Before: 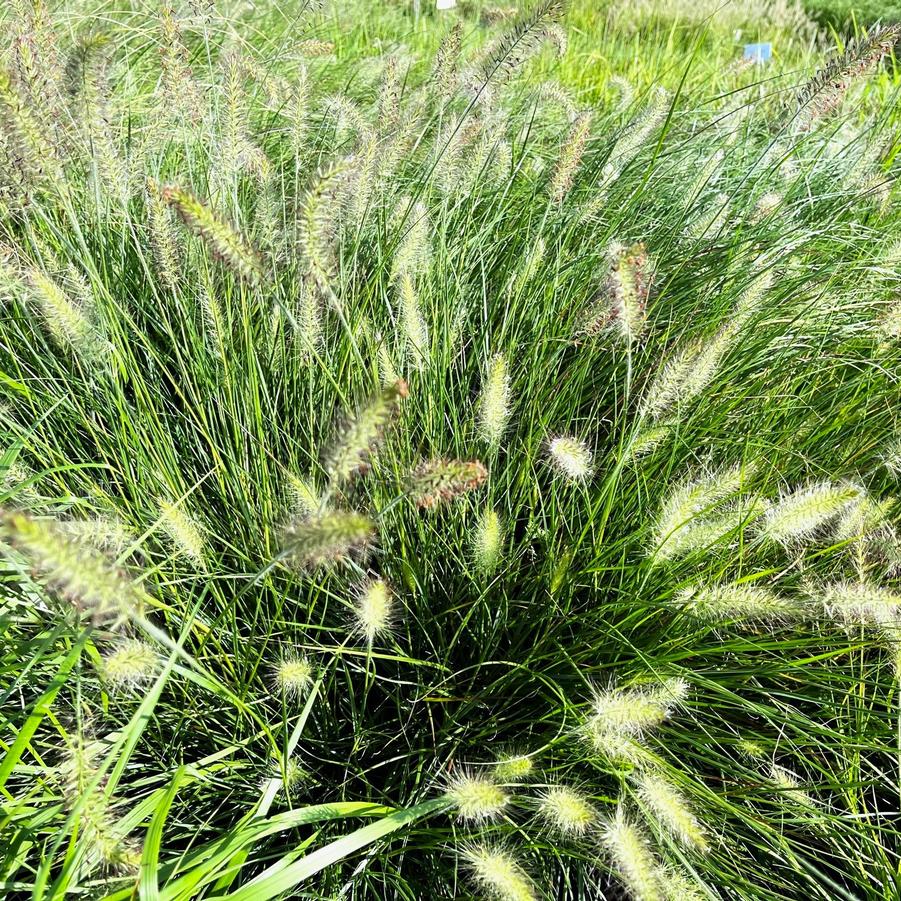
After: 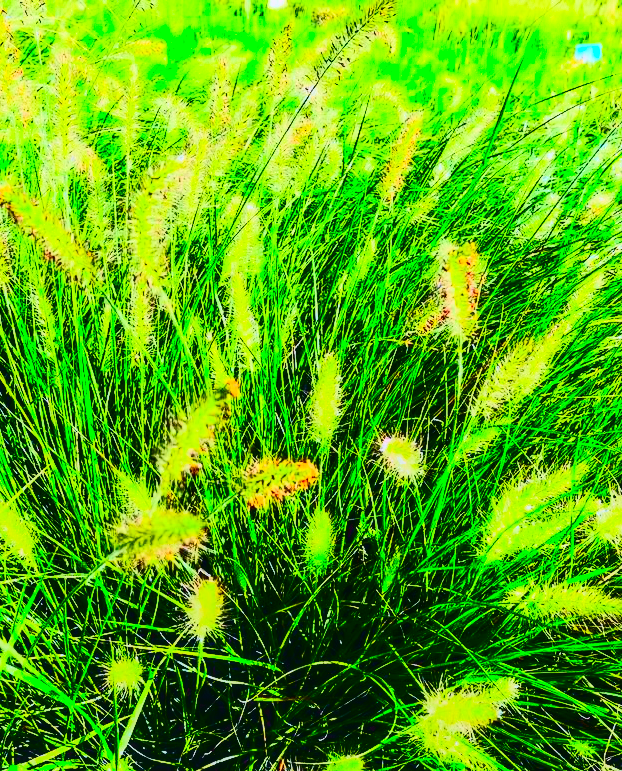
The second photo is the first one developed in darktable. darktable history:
crop: left 18.761%, right 12.165%, bottom 14.396%
exposure: exposure 0.248 EV, compensate exposure bias true, compensate highlight preservation false
color correction: highlights a* 1.56, highlights b* -1.68, saturation 2.53
tone curve: curves: ch0 [(0, 0.008) (0.081, 0.044) (0.177, 0.123) (0.283, 0.253) (0.416, 0.449) (0.495, 0.524) (0.661, 0.756) (0.796, 0.859) (1, 0.951)]; ch1 [(0, 0) (0.161, 0.092) (0.35, 0.33) (0.392, 0.392) (0.427, 0.426) (0.479, 0.472) (0.505, 0.5) (0.521, 0.524) (0.567, 0.564) (0.583, 0.588) (0.625, 0.627) (0.678, 0.733) (1, 1)]; ch2 [(0, 0) (0.346, 0.362) (0.404, 0.427) (0.502, 0.499) (0.531, 0.523) (0.544, 0.561) (0.58, 0.59) (0.629, 0.642) (0.717, 0.678) (1, 1)], color space Lab, independent channels, preserve colors none
local contrast: detail 130%
contrast brightness saturation: contrast 0.408, brightness 0.042, saturation 0.251
